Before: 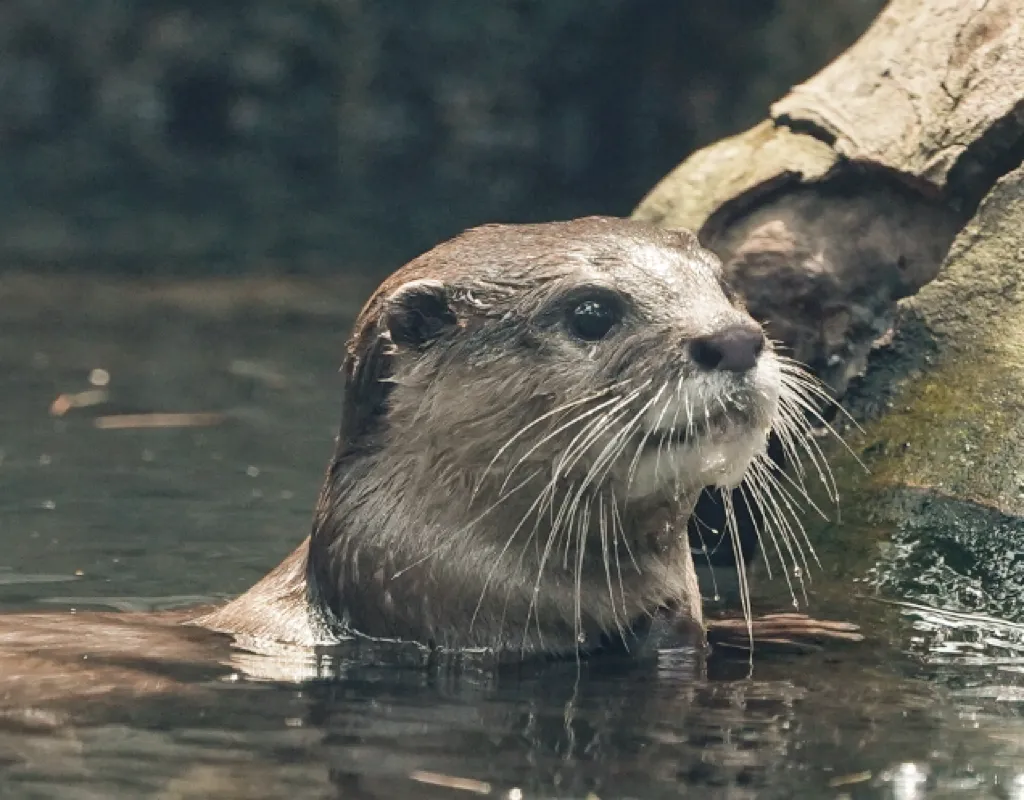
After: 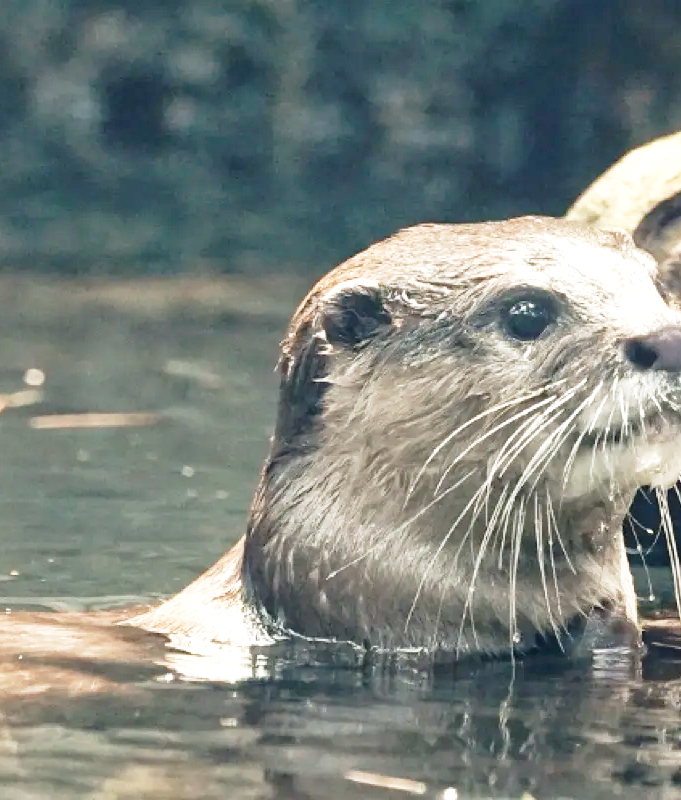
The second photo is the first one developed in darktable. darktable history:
shadows and highlights: shadows 10.44, white point adjustment 1.05, highlights -38.27
crop and rotate: left 6.4%, right 27.075%
base curve: curves: ch0 [(0, 0) (0.012, 0.01) (0.073, 0.168) (0.31, 0.711) (0.645, 0.957) (1, 1)], preserve colors none
exposure: exposure 0.203 EV, compensate highlight preservation false
